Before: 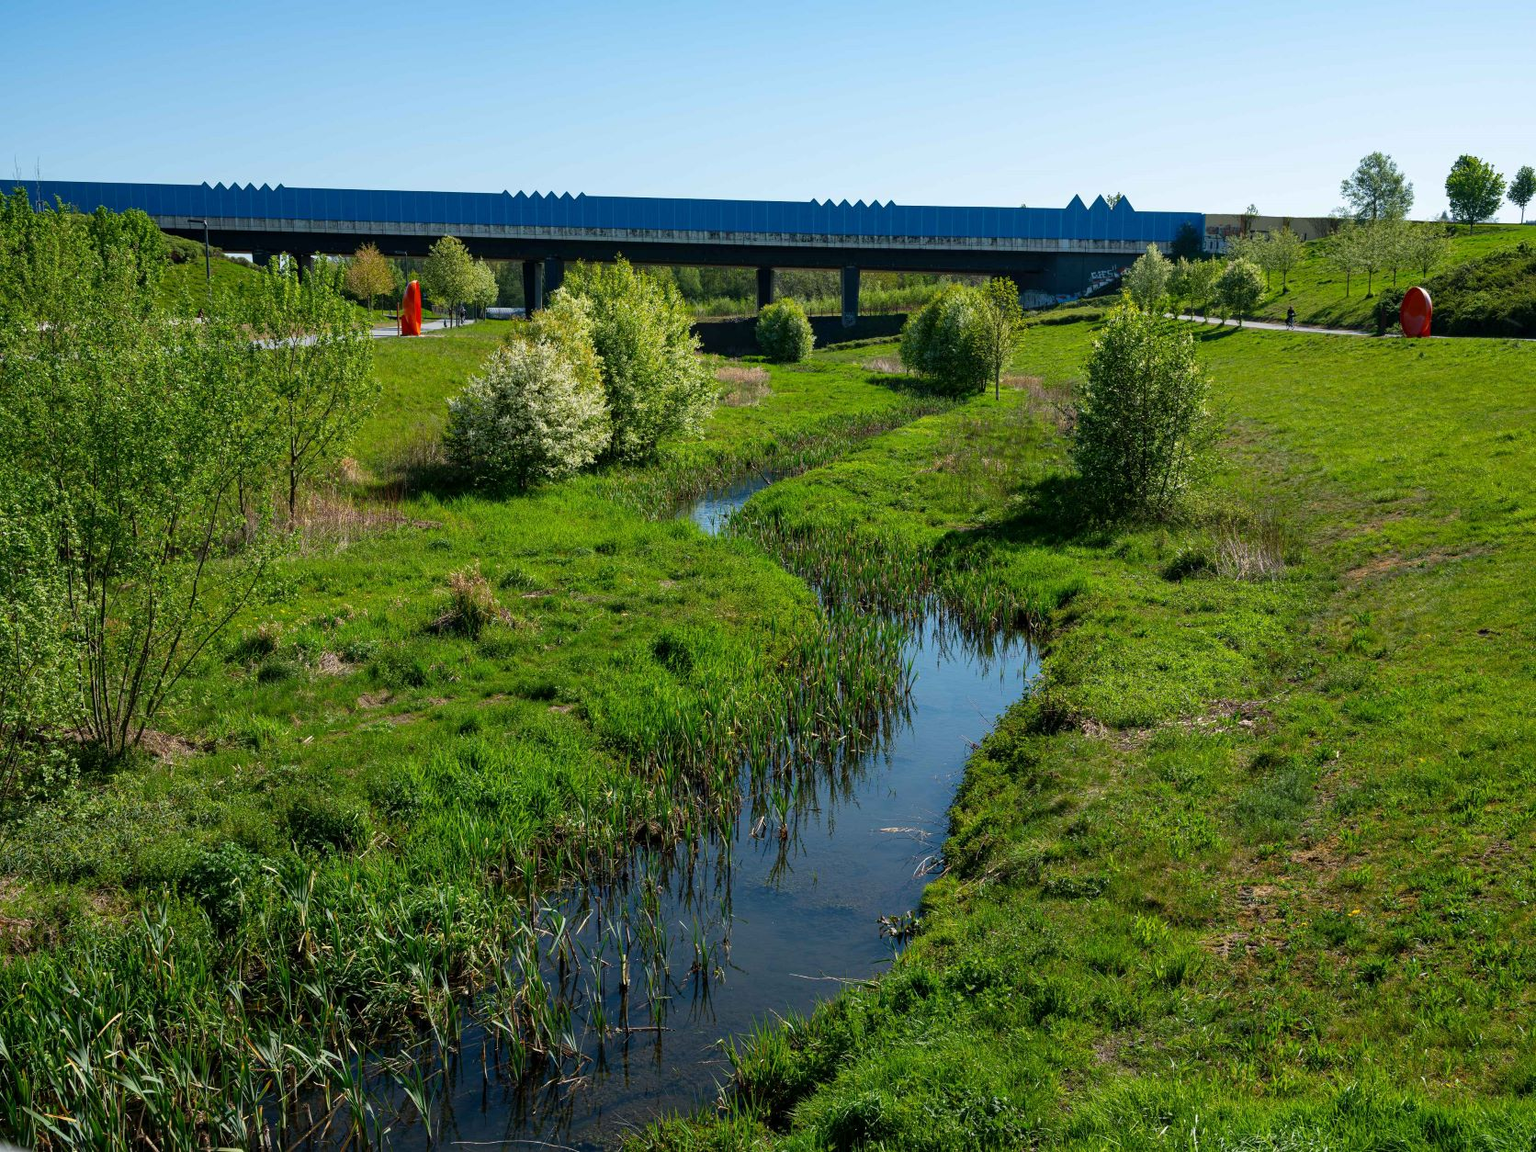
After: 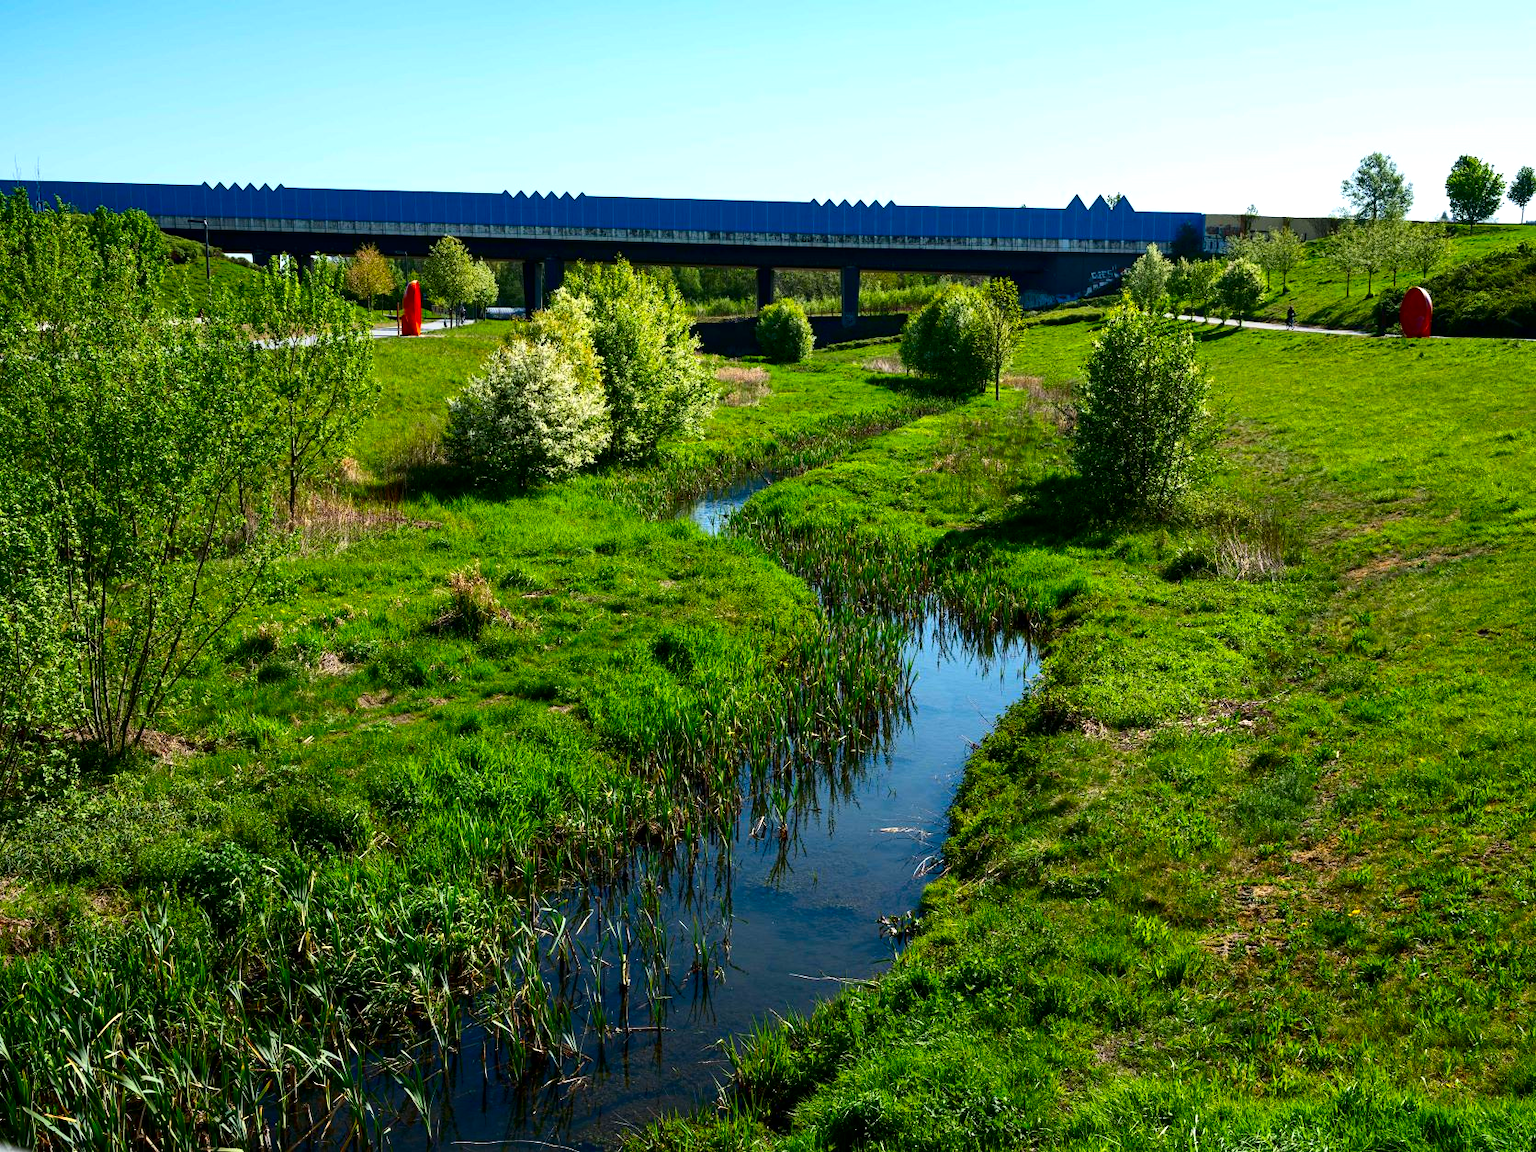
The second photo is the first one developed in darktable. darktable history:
contrast brightness saturation: contrast 0.193, brightness -0.106, saturation 0.207
exposure: black level correction 0.001, exposure 0.5 EV, compensate highlight preservation false
